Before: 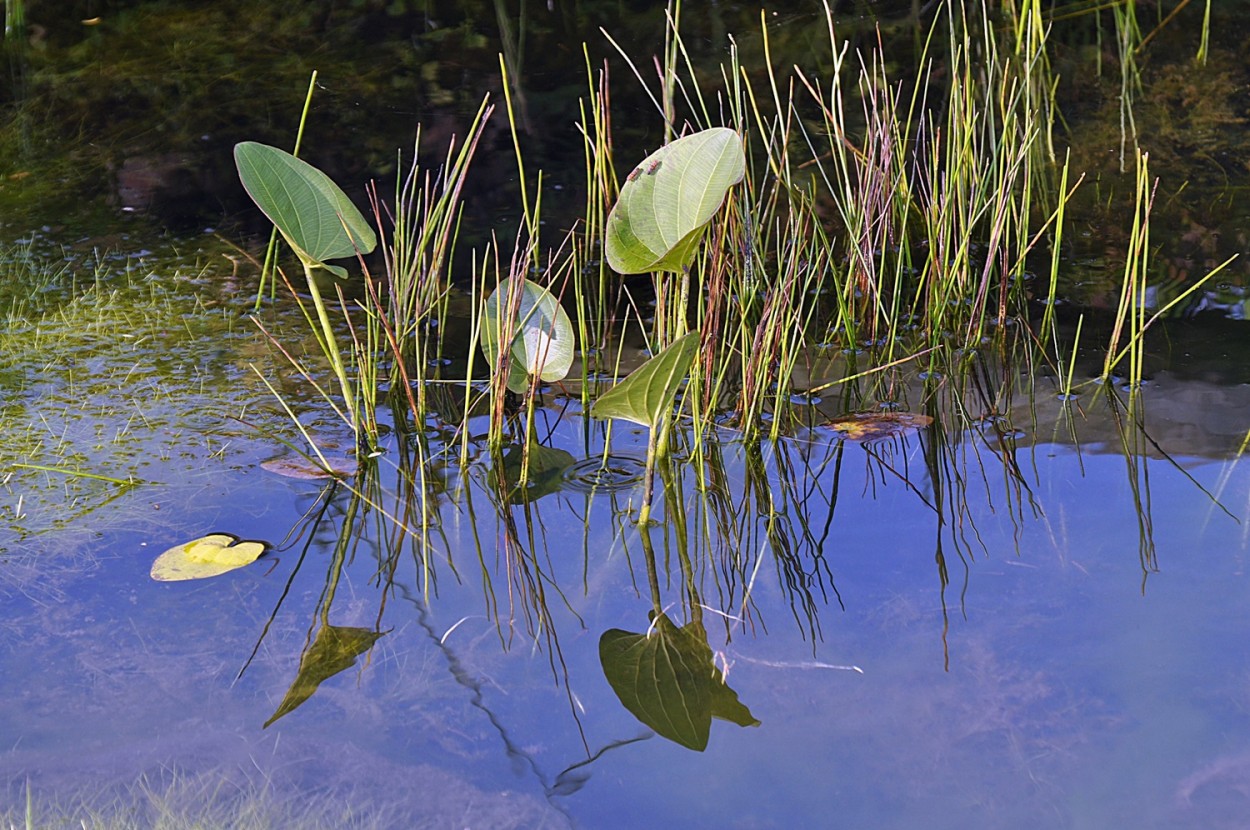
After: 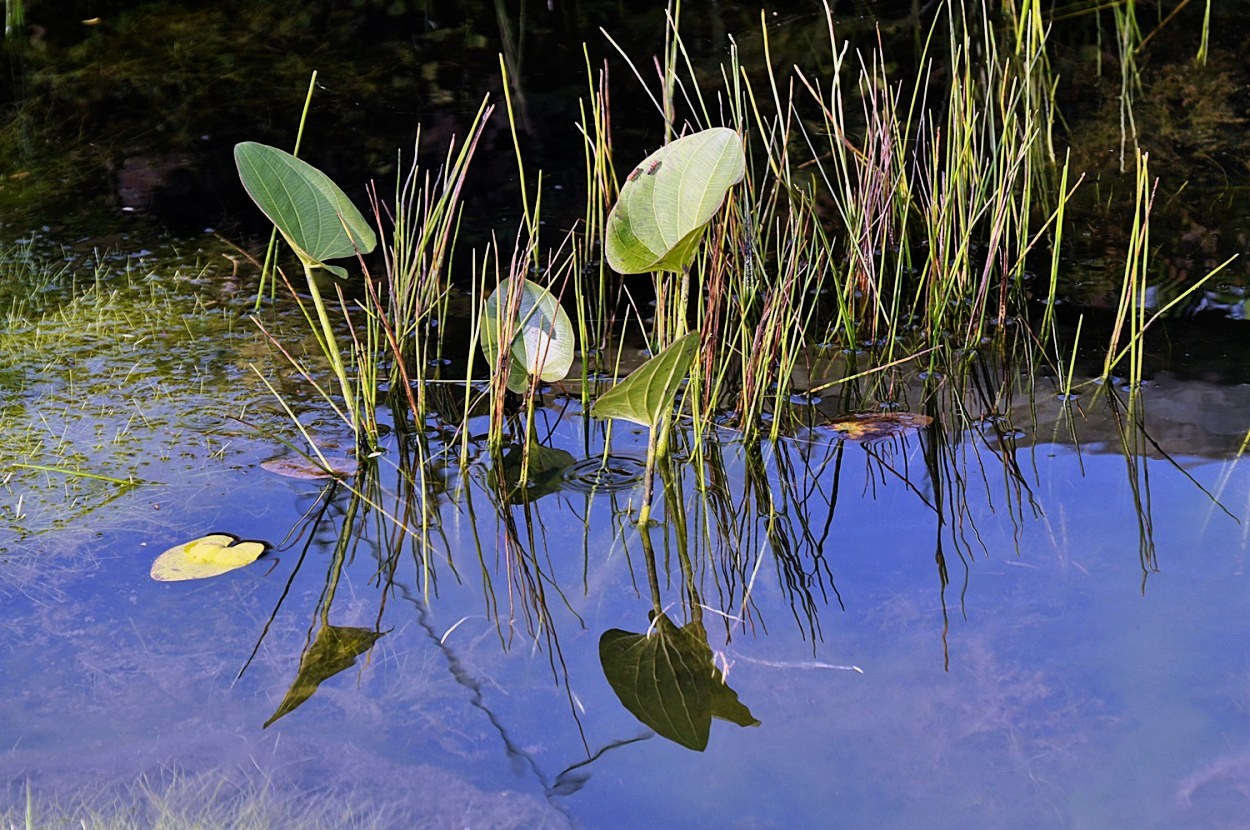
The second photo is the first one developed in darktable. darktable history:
filmic rgb: black relative exposure -8.06 EV, white relative exposure 3 EV, hardness 5.33, contrast 1.267
contrast brightness saturation: contrast 0.045, saturation 0.067
